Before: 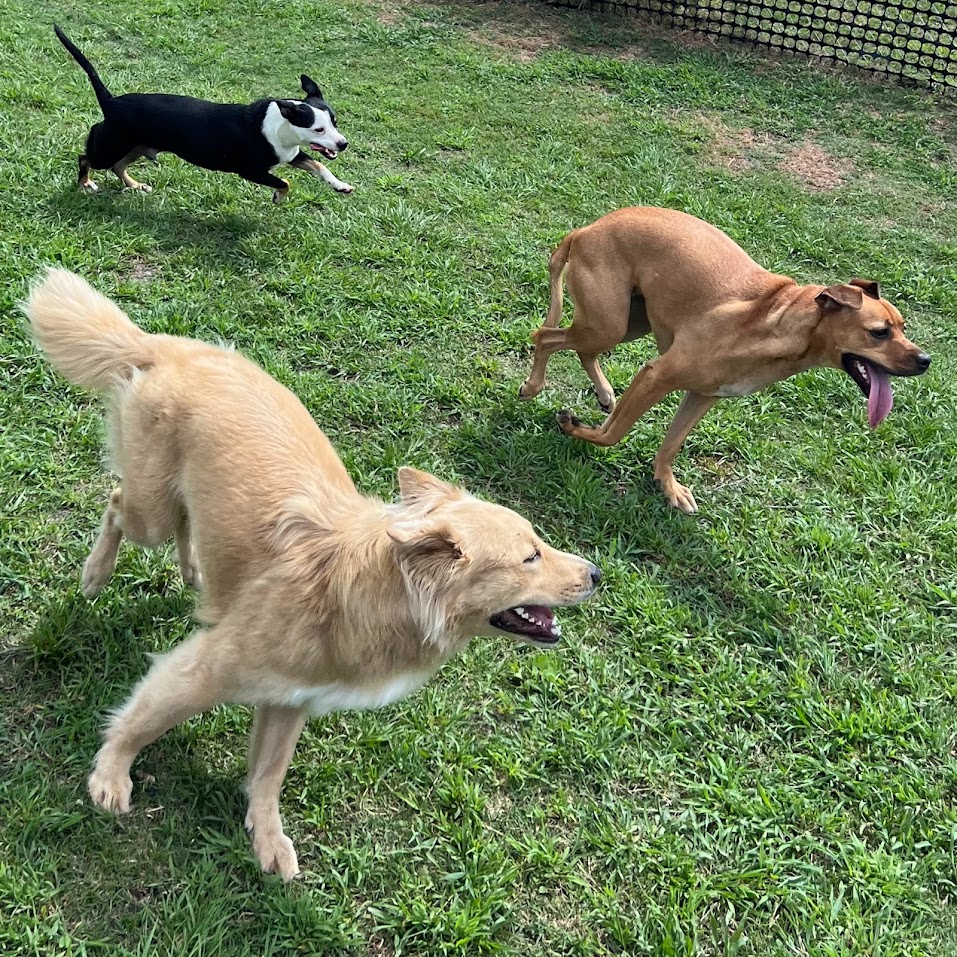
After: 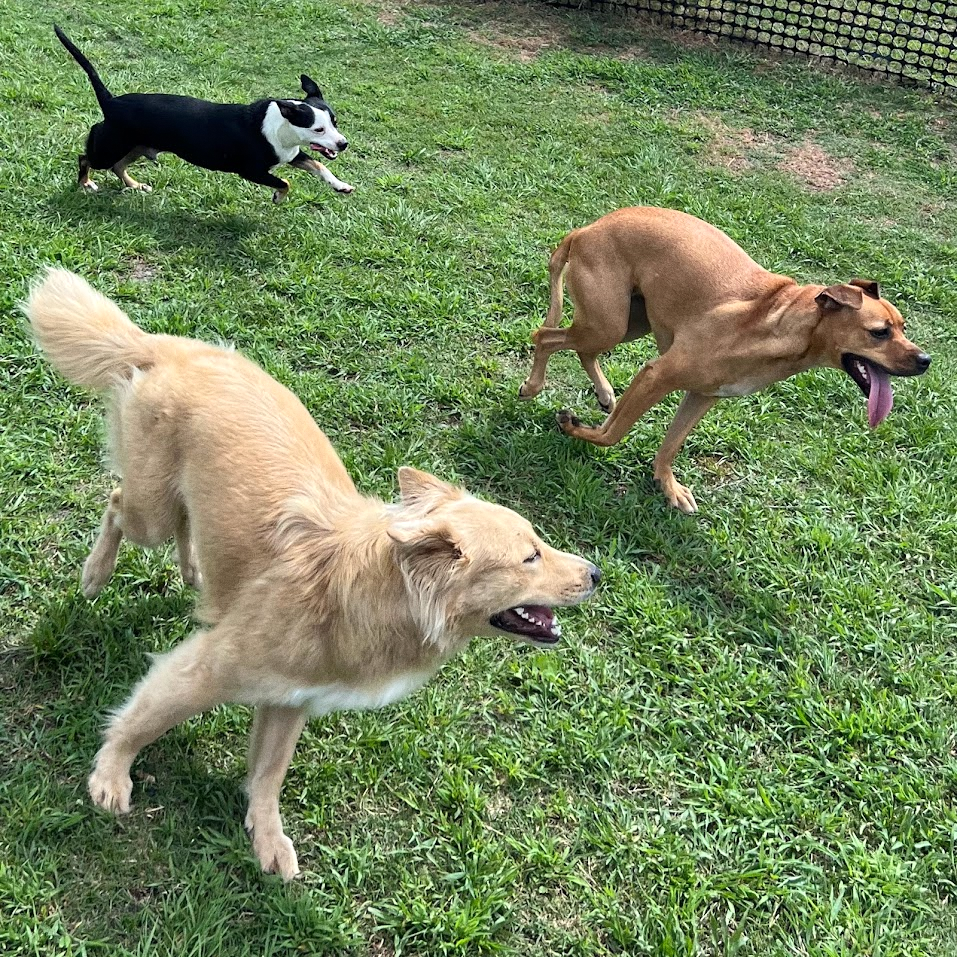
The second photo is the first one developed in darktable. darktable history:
grain: coarseness 7.08 ISO, strength 21.67%, mid-tones bias 59.58%
exposure: exposure 0.131 EV, compensate highlight preservation false
